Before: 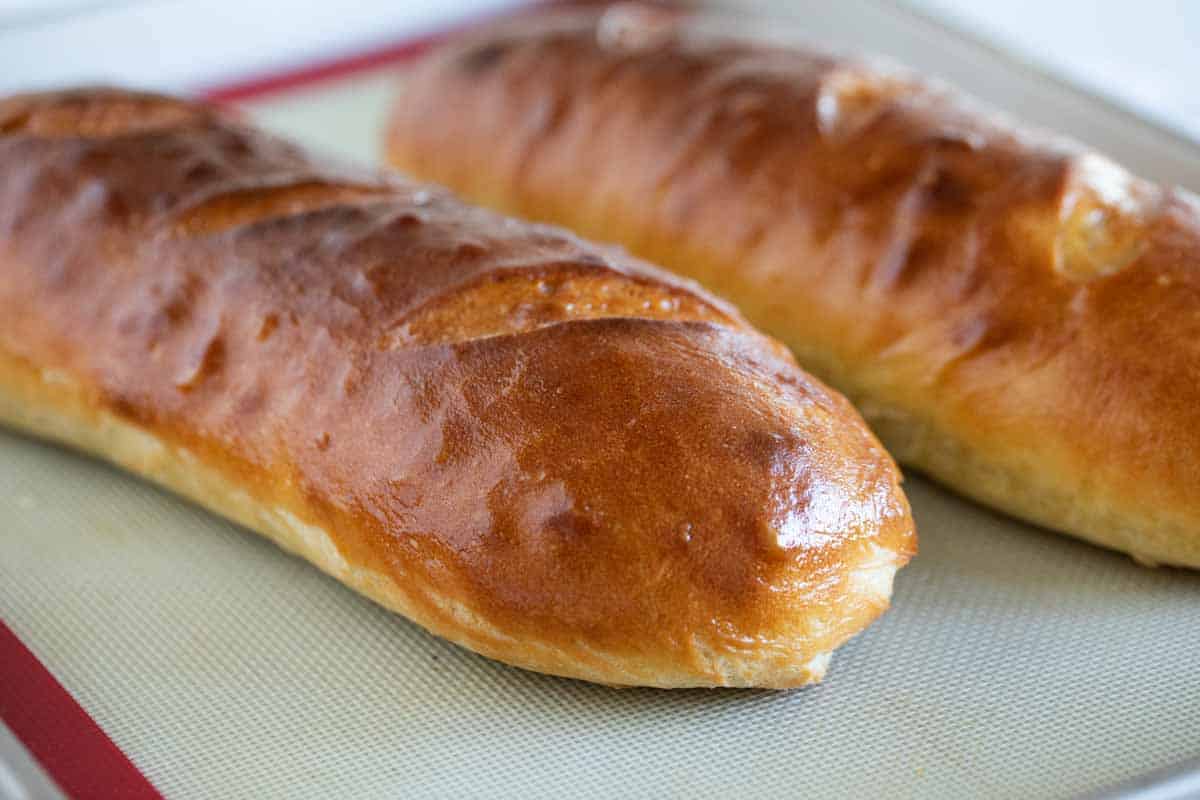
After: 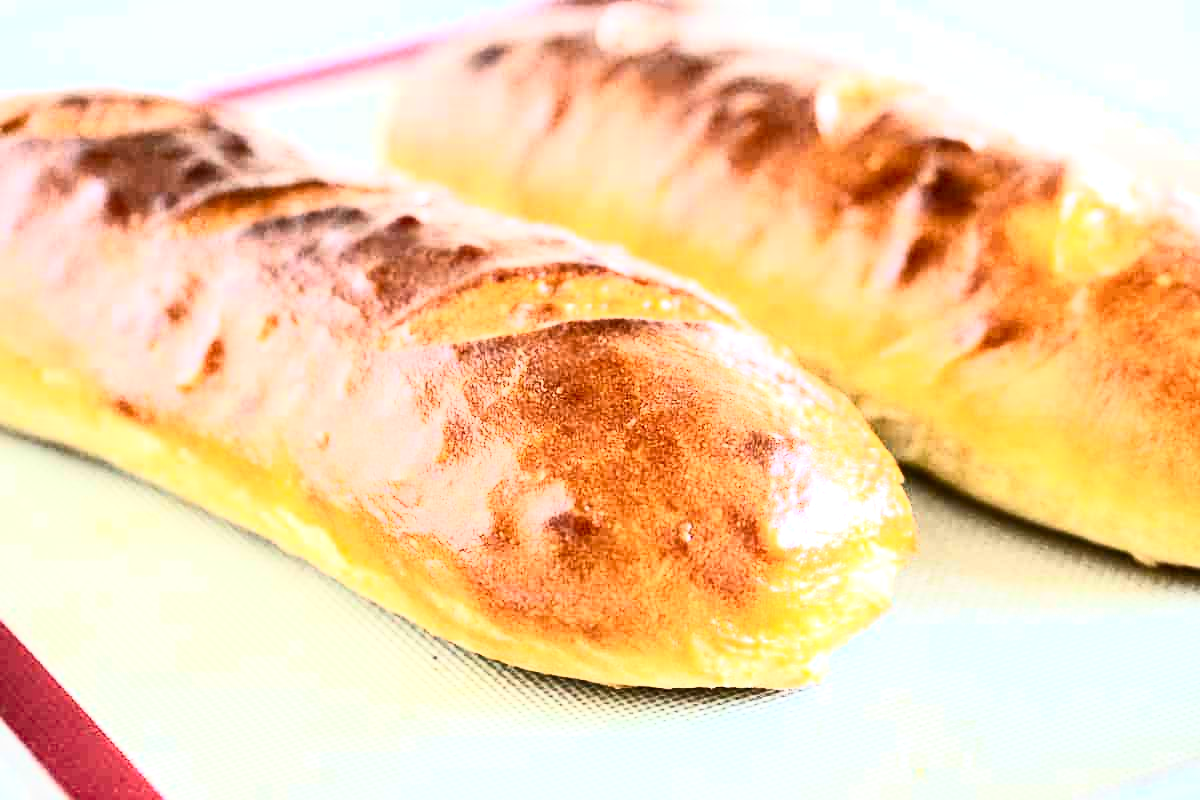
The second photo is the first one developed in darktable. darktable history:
exposure: black level correction 0.001, exposure 0.498 EV, compensate highlight preservation false
contrast brightness saturation: contrast 0.616, brightness 0.322, saturation 0.149
tone equalizer: -8 EV -0.719 EV, -7 EV -0.671 EV, -6 EV -0.603 EV, -5 EV -0.402 EV, -3 EV 0.404 EV, -2 EV 0.6 EV, -1 EV 0.699 EV, +0 EV 0.727 EV
